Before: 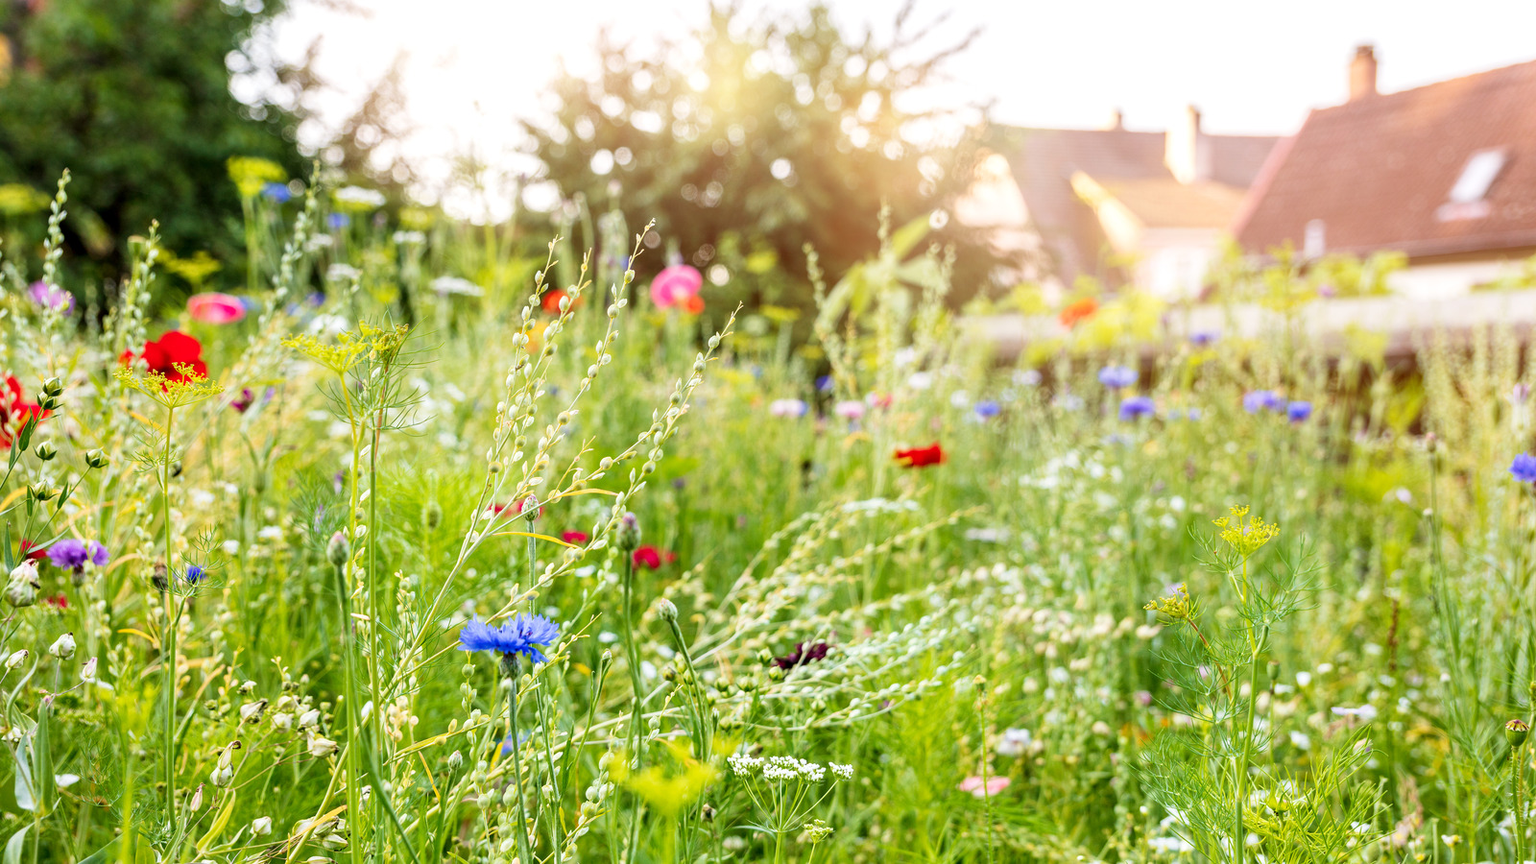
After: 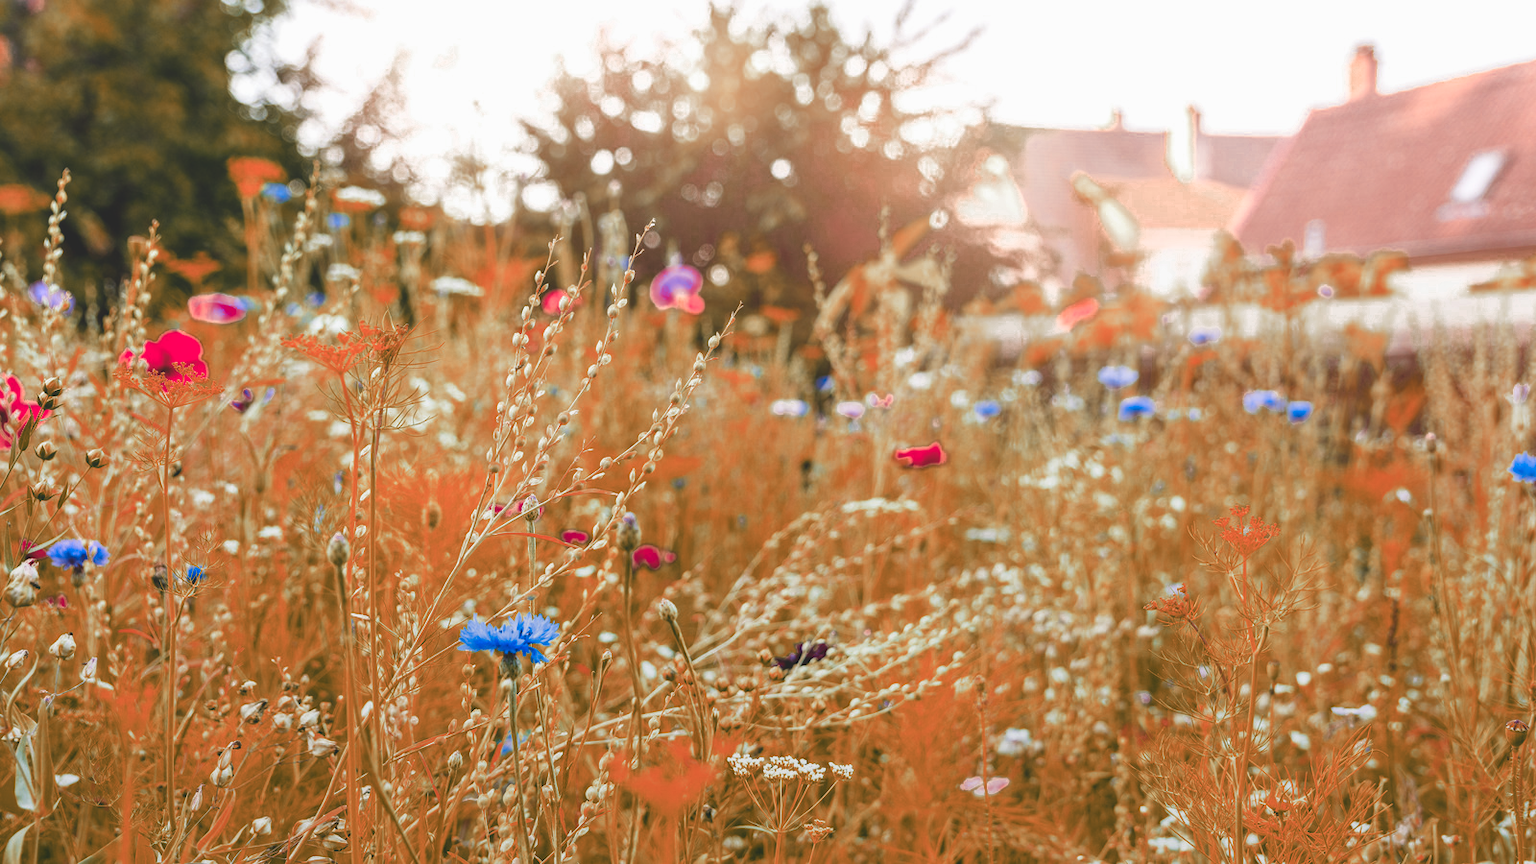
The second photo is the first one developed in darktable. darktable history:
exposure: black level correction -0.023, exposure -0.039 EV, compensate highlight preservation false
graduated density: rotation -180°, offset 27.42
color zones: curves: ch0 [(0.006, 0.385) (0.143, 0.563) (0.243, 0.321) (0.352, 0.464) (0.516, 0.456) (0.625, 0.5) (0.75, 0.5) (0.875, 0.5)]; ch1 [(0, 0.5) (0.134, 0.504) (0.246, 0.463) (0.421, 0.515) (0.5, 0.56) (0.625, 0.5) (0.75, 0.5) (0.875, 0.5)]; ch2 [(0, 0.5) (0.131, 0.426) (0.307, 0.289) (0.38, 0.188) (0.513, 0.216) (0.625, 0.548) (0.75, 0.468) (0.838, 0.396) (0.971, 0.311)]
